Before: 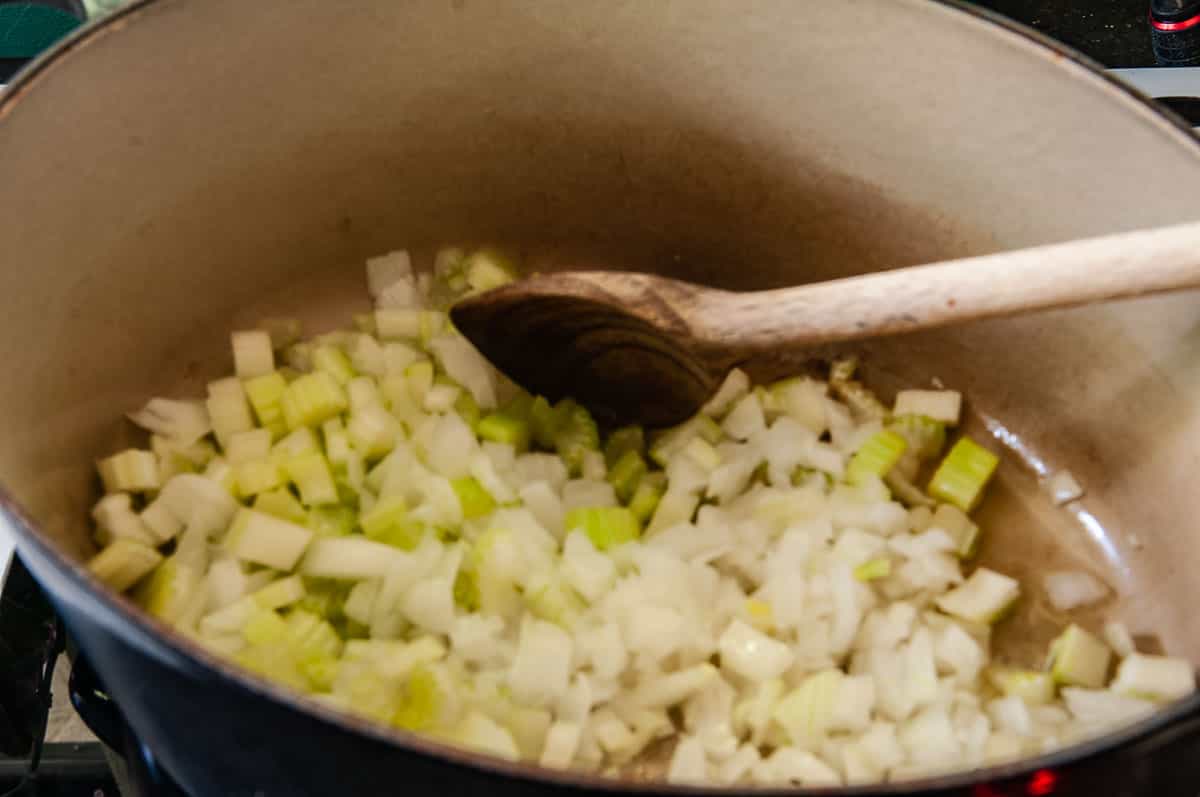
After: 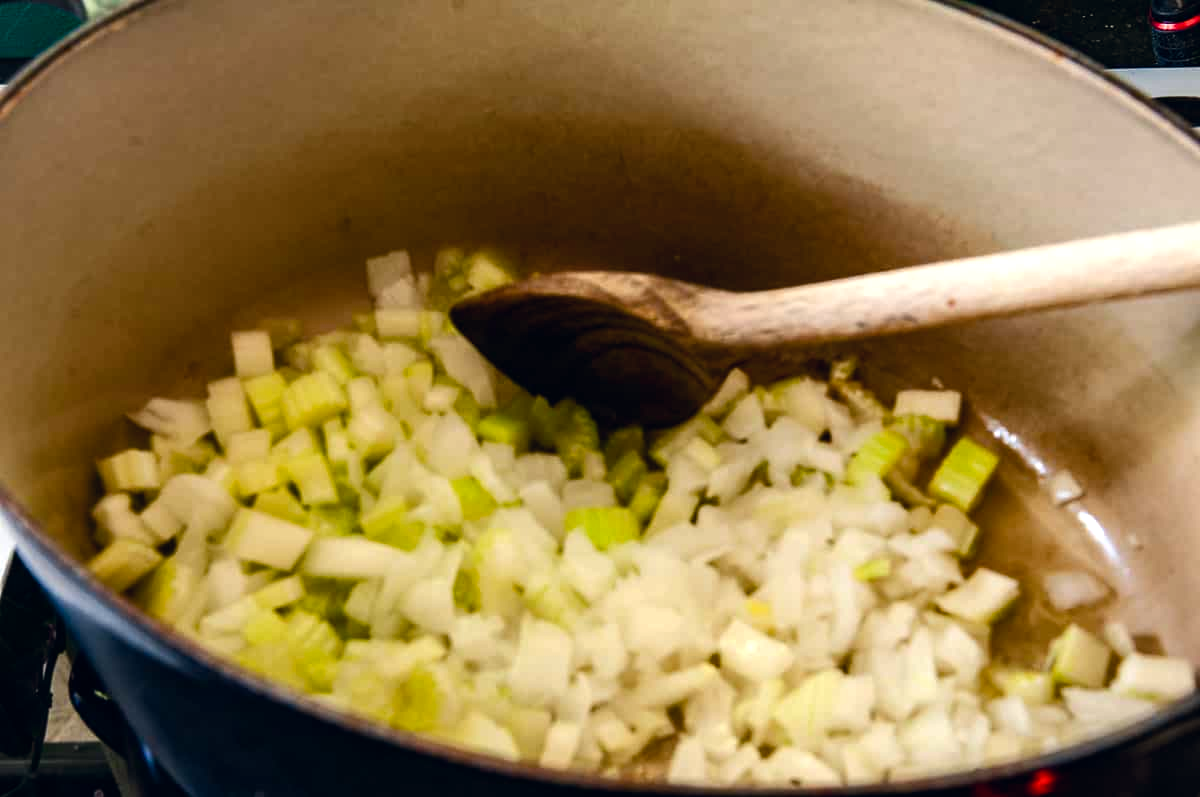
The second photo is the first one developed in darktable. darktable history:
color balance rgb: shadows lift › luminance -20%, power › hue 72.24°, highlights gain › luminance 15%, global offset › hue 171.6°, perceptual saturation grading › highlights -15%, perceptual saturation grading › shadows 25%, global vibrance 35%, contrast 10%
color correction: highlights a* 0.207, highlights b* 2.7, shadows a* -0.874, shadows b* -4.78
